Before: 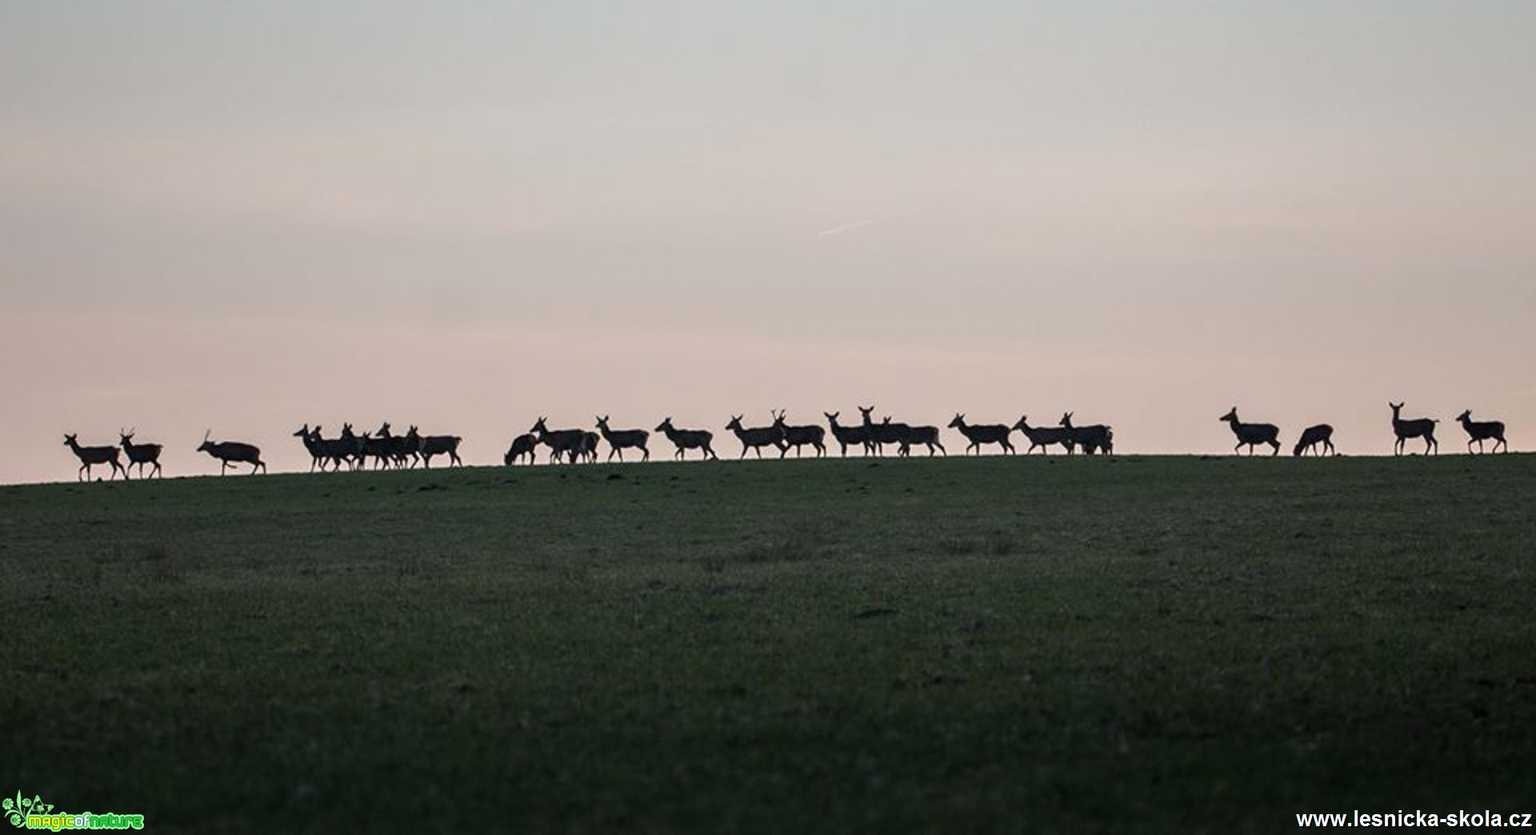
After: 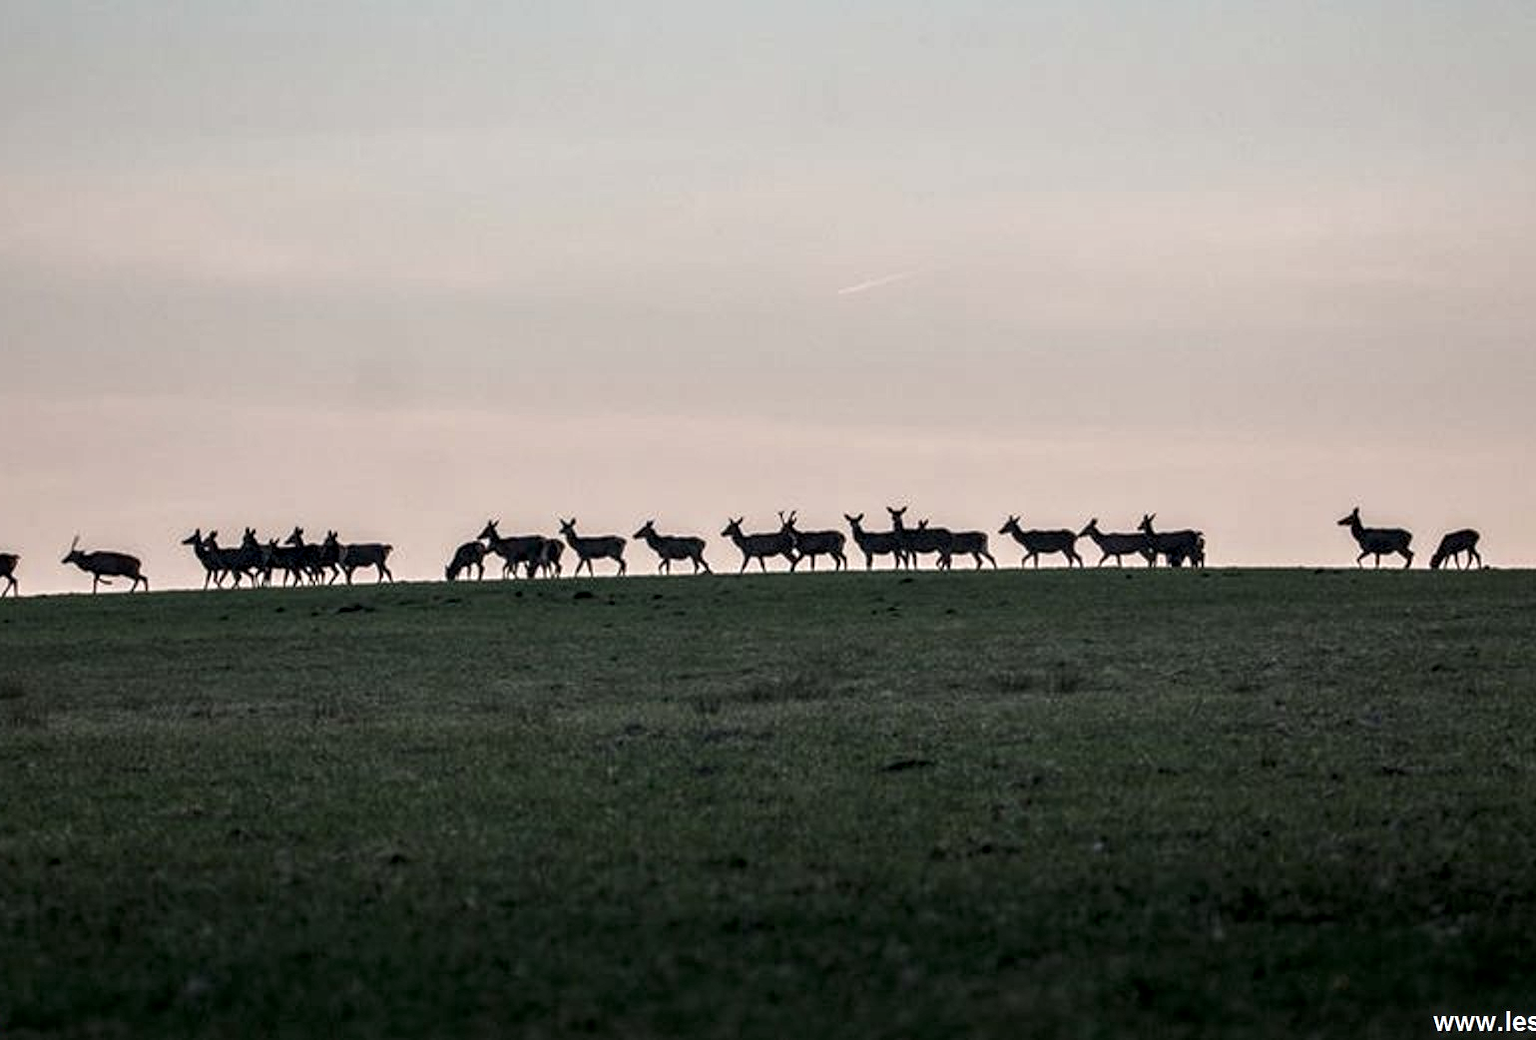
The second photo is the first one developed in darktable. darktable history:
crop and rotate: left 9.597%, right 10.195%
tone equalizer: on, module defaults
local contrast: highlights 65%, shadows 54%, detail 169%, midtone range 0.514
